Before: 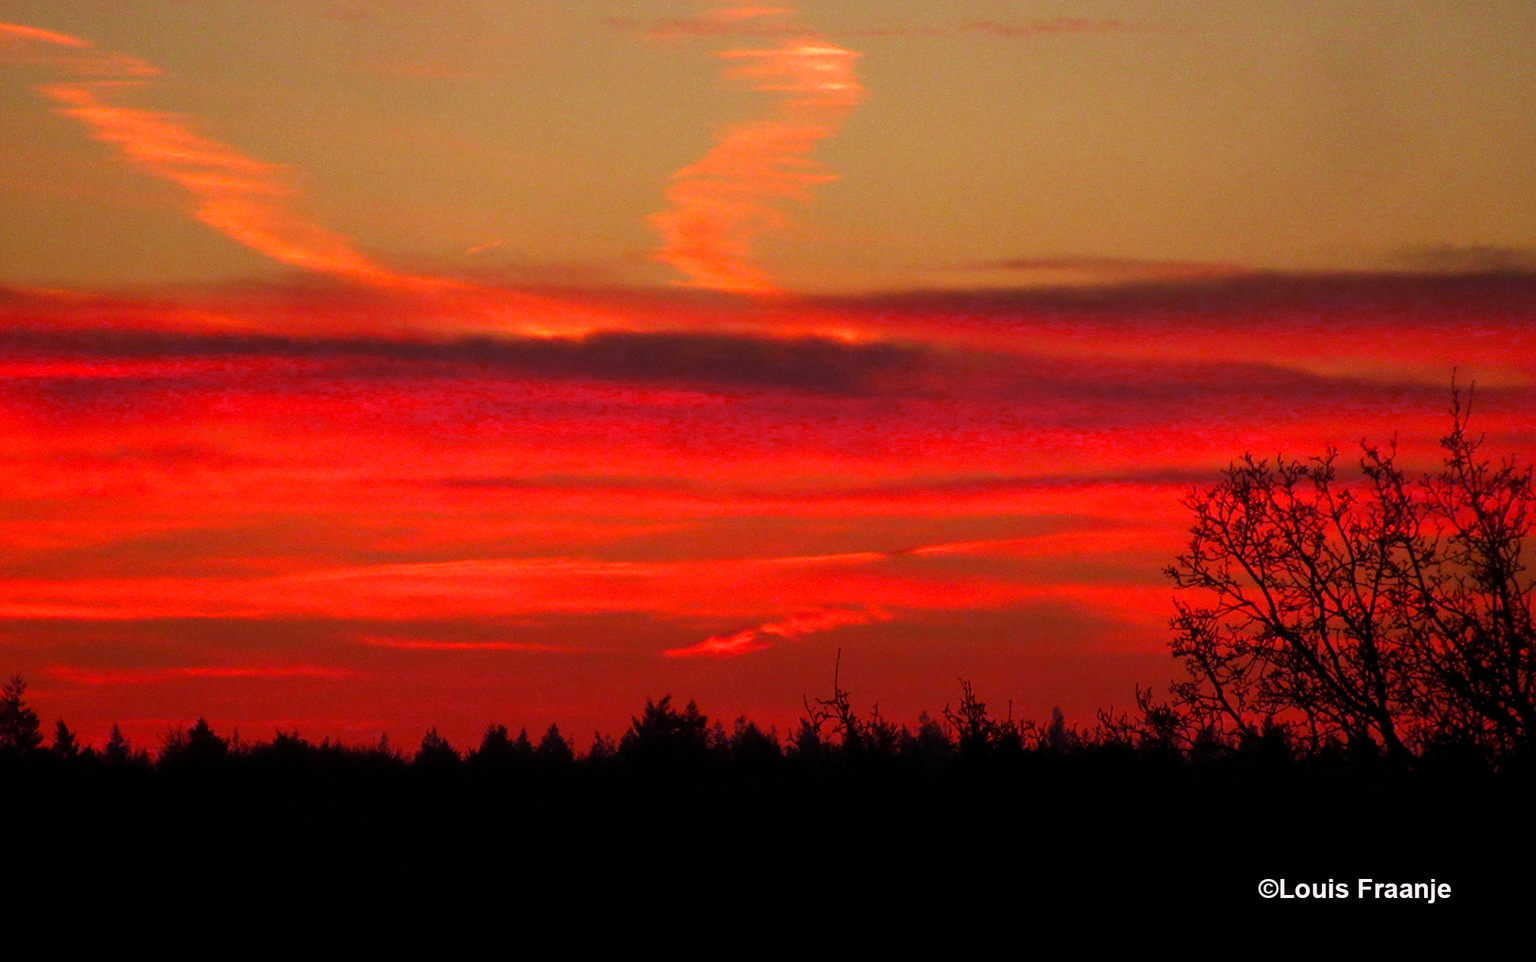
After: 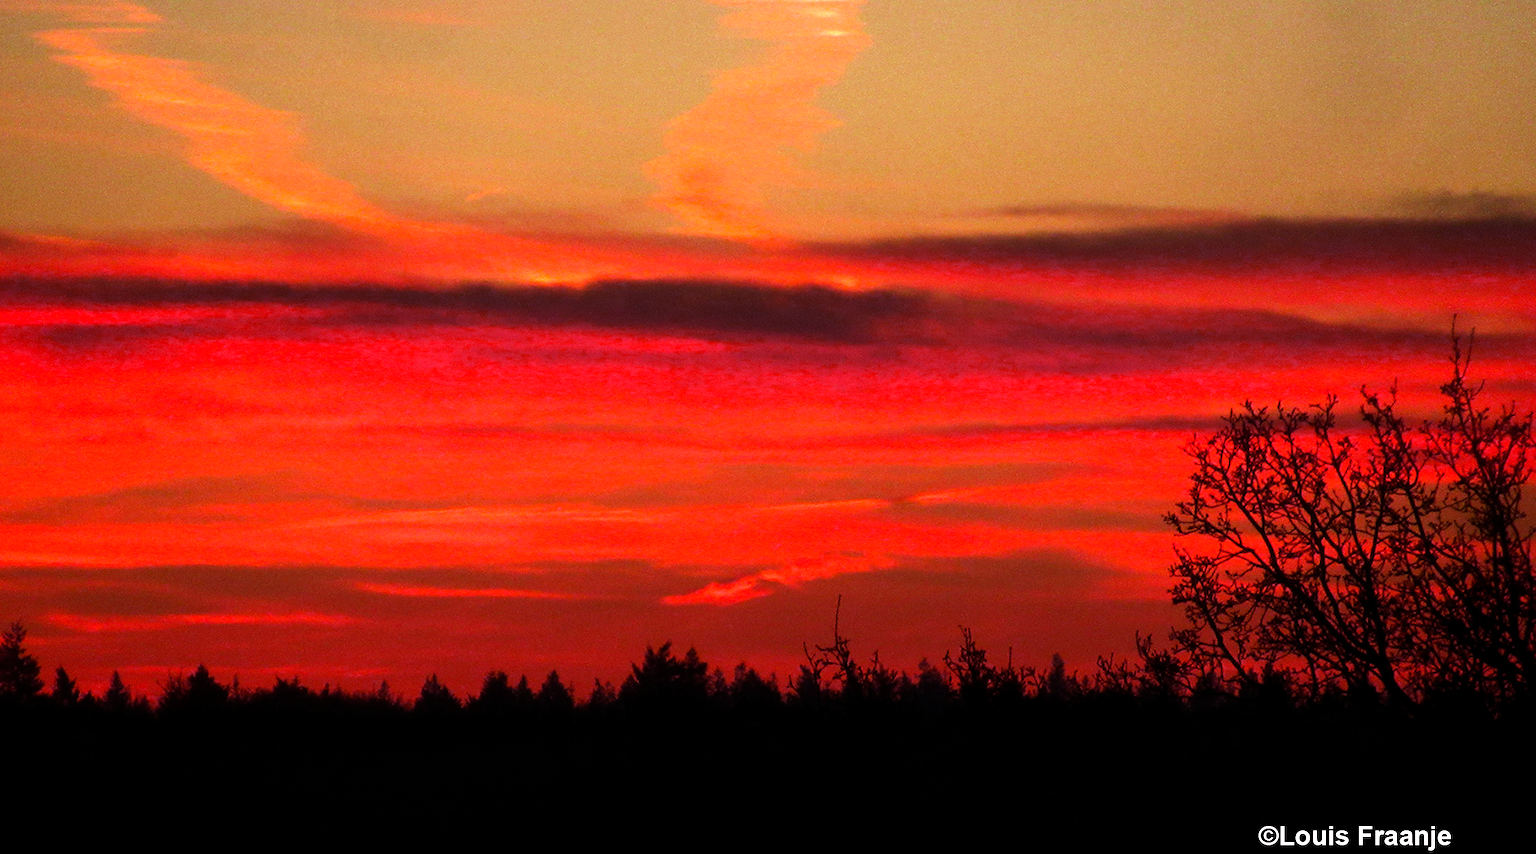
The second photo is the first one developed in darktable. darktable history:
crop and rotate: top 5.609%, bottom 5.609%
tone equalizer: -8 EV -0.75 EV, -7 EV -0.7 EV, -6 EV -0.6 EV, -5 EV -0.4 EV, -3 EV 0.4 EV, -2 EV 0.6 EV, -1 EV 0.7 EV, +0 EV 0.75 EV, edges refinement/feathering 500, mask exposure compensation -1.57 EV, preserve details no
